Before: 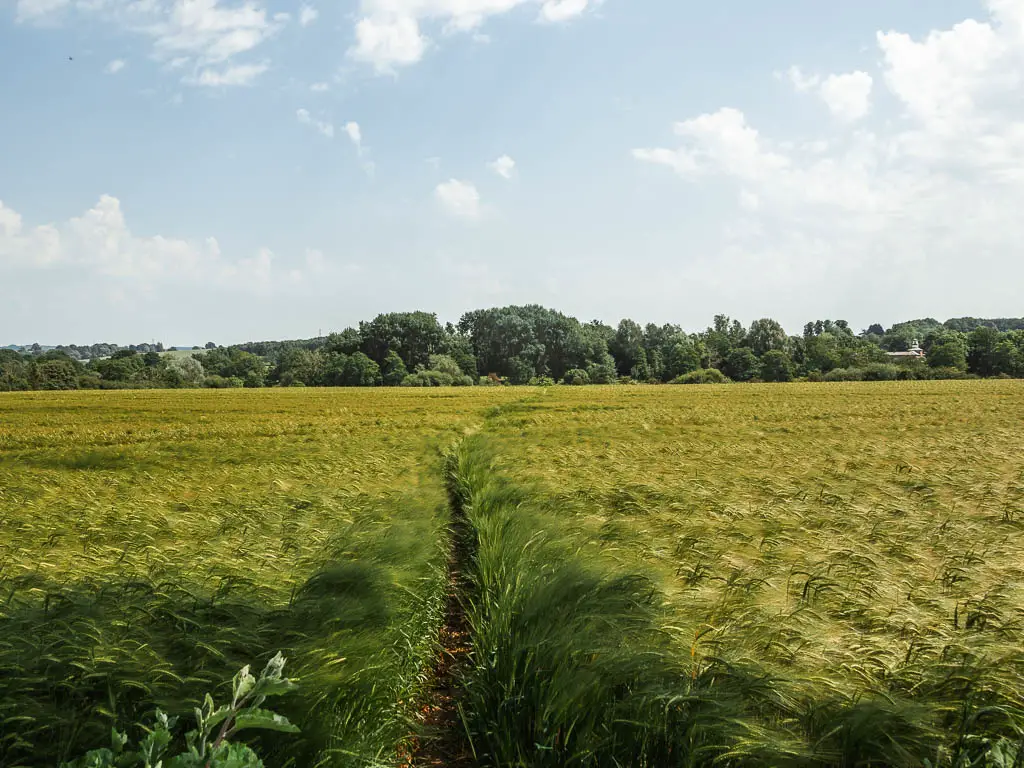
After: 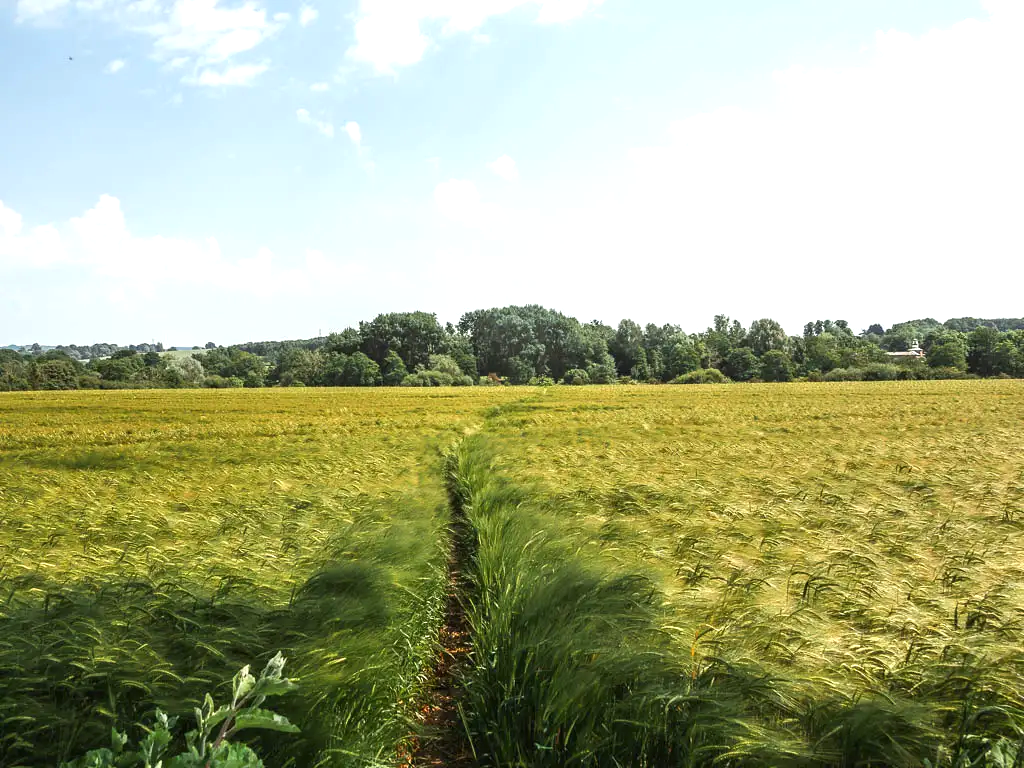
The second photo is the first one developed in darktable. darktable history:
exposure: black level correction 0, exposure 0.589 EV, compensate exposure bias true, compensate highlight preservation false
tone equalizer: on, module defaults
